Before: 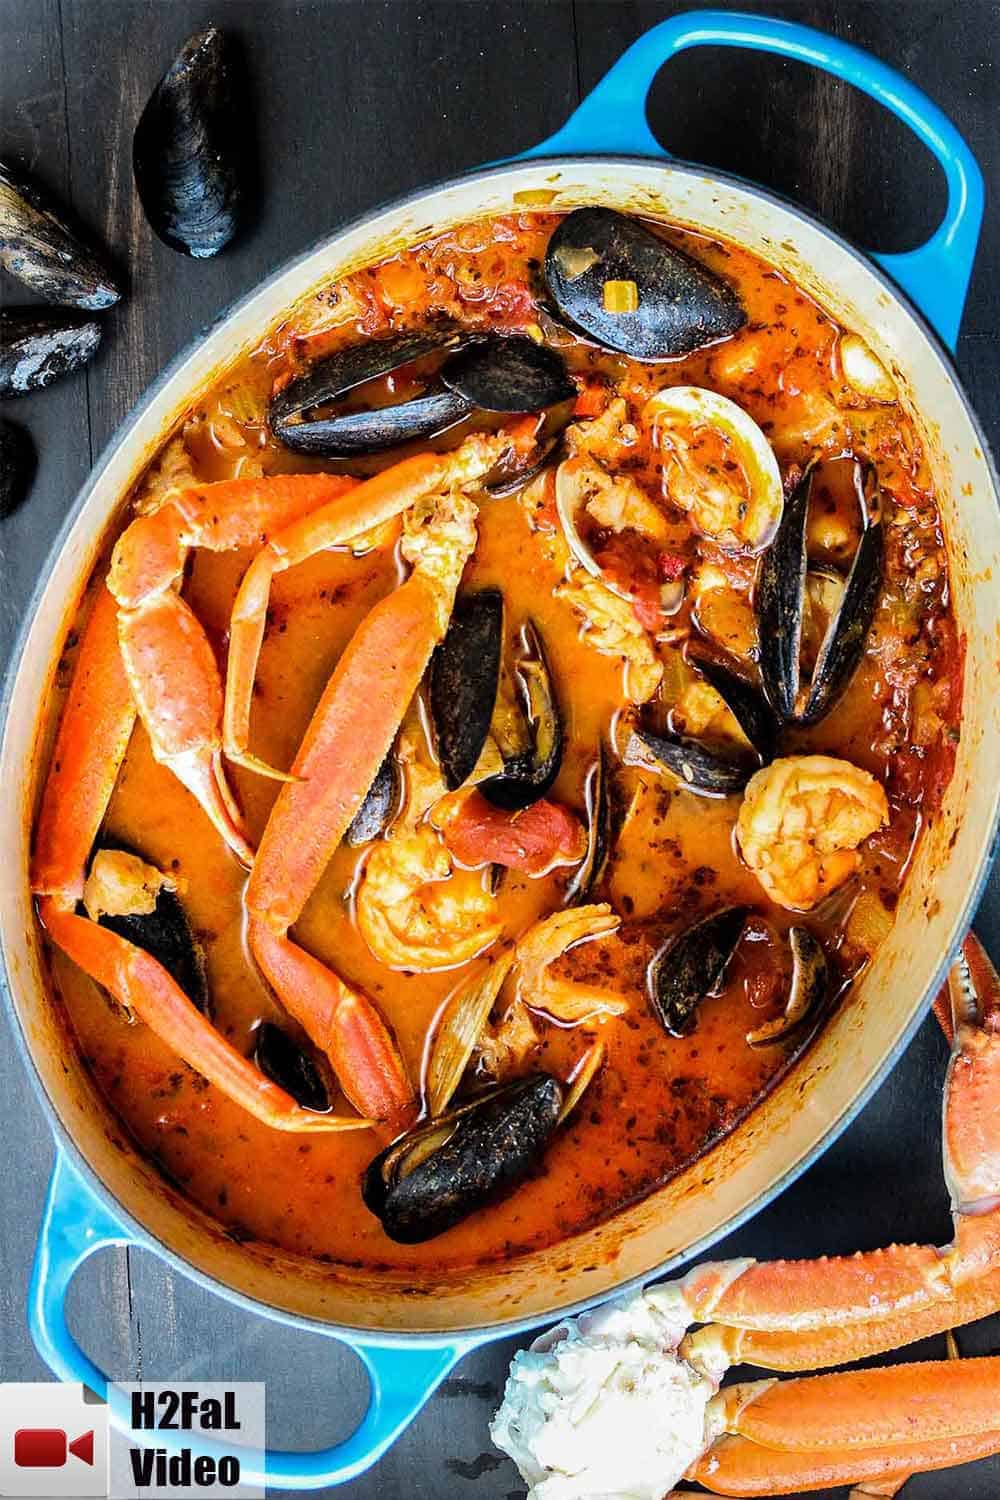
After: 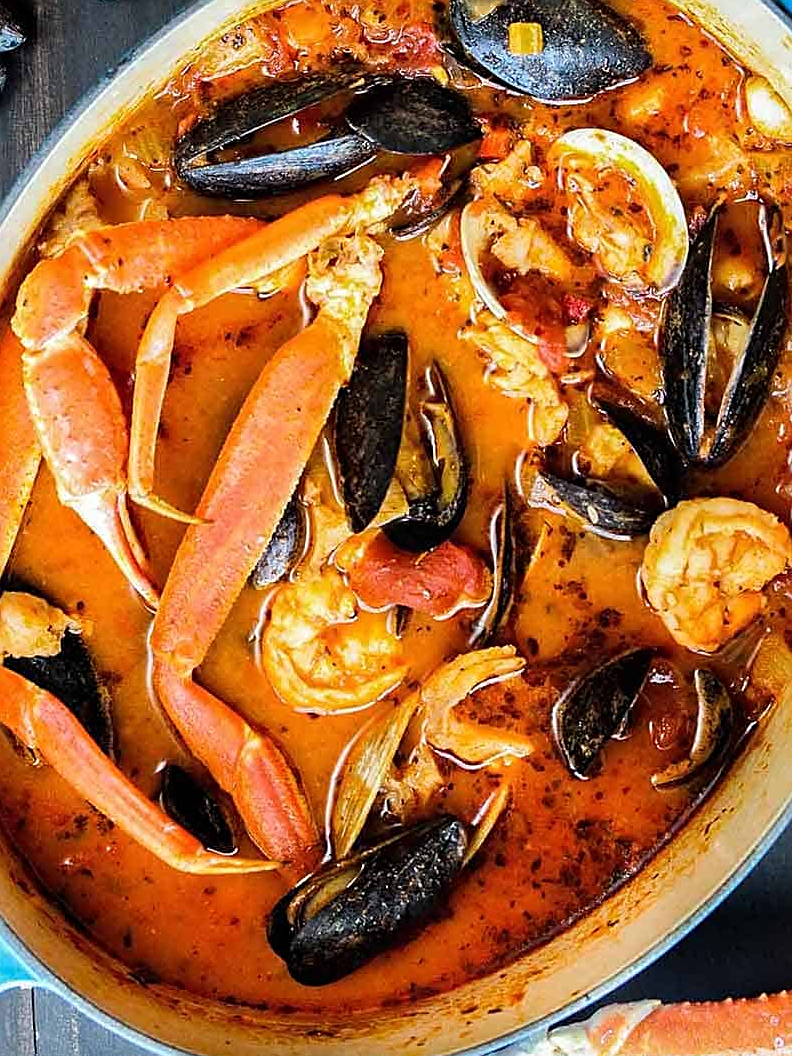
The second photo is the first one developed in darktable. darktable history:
sharpen: on, module defaults
crop: left 9.598%, top 17.26%, right 11.162%, bottom 12.3%
